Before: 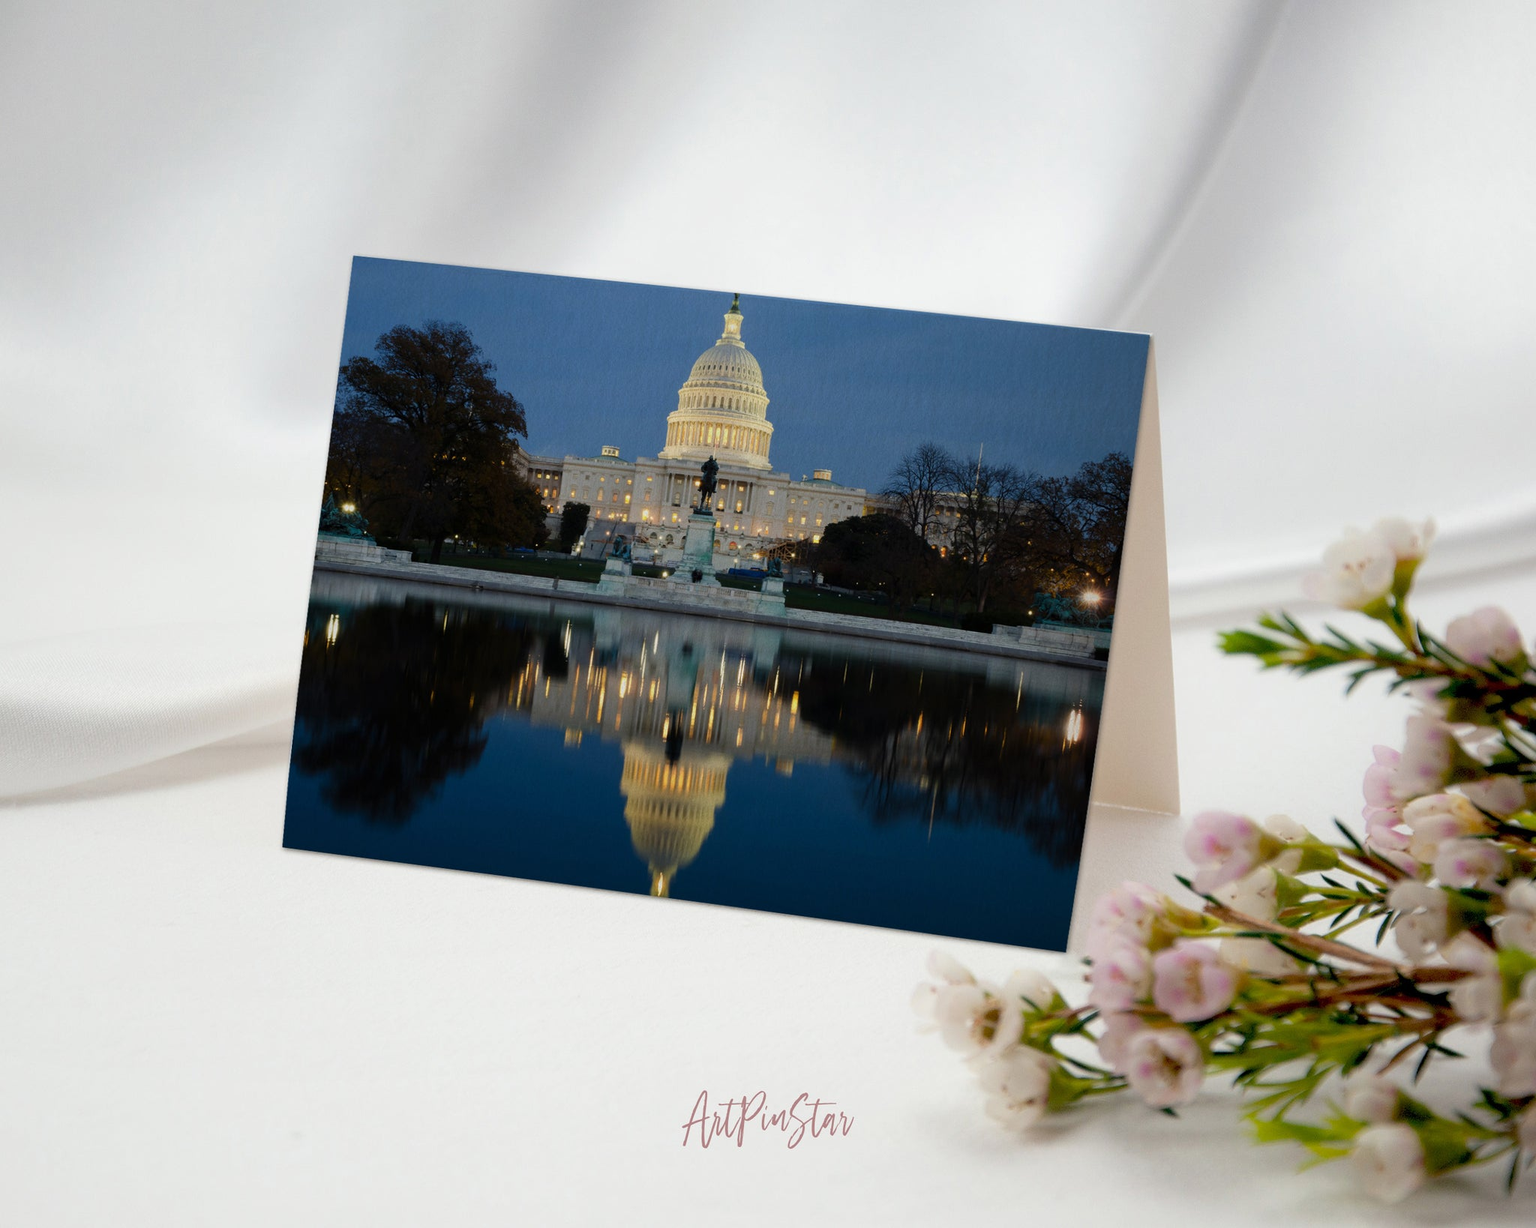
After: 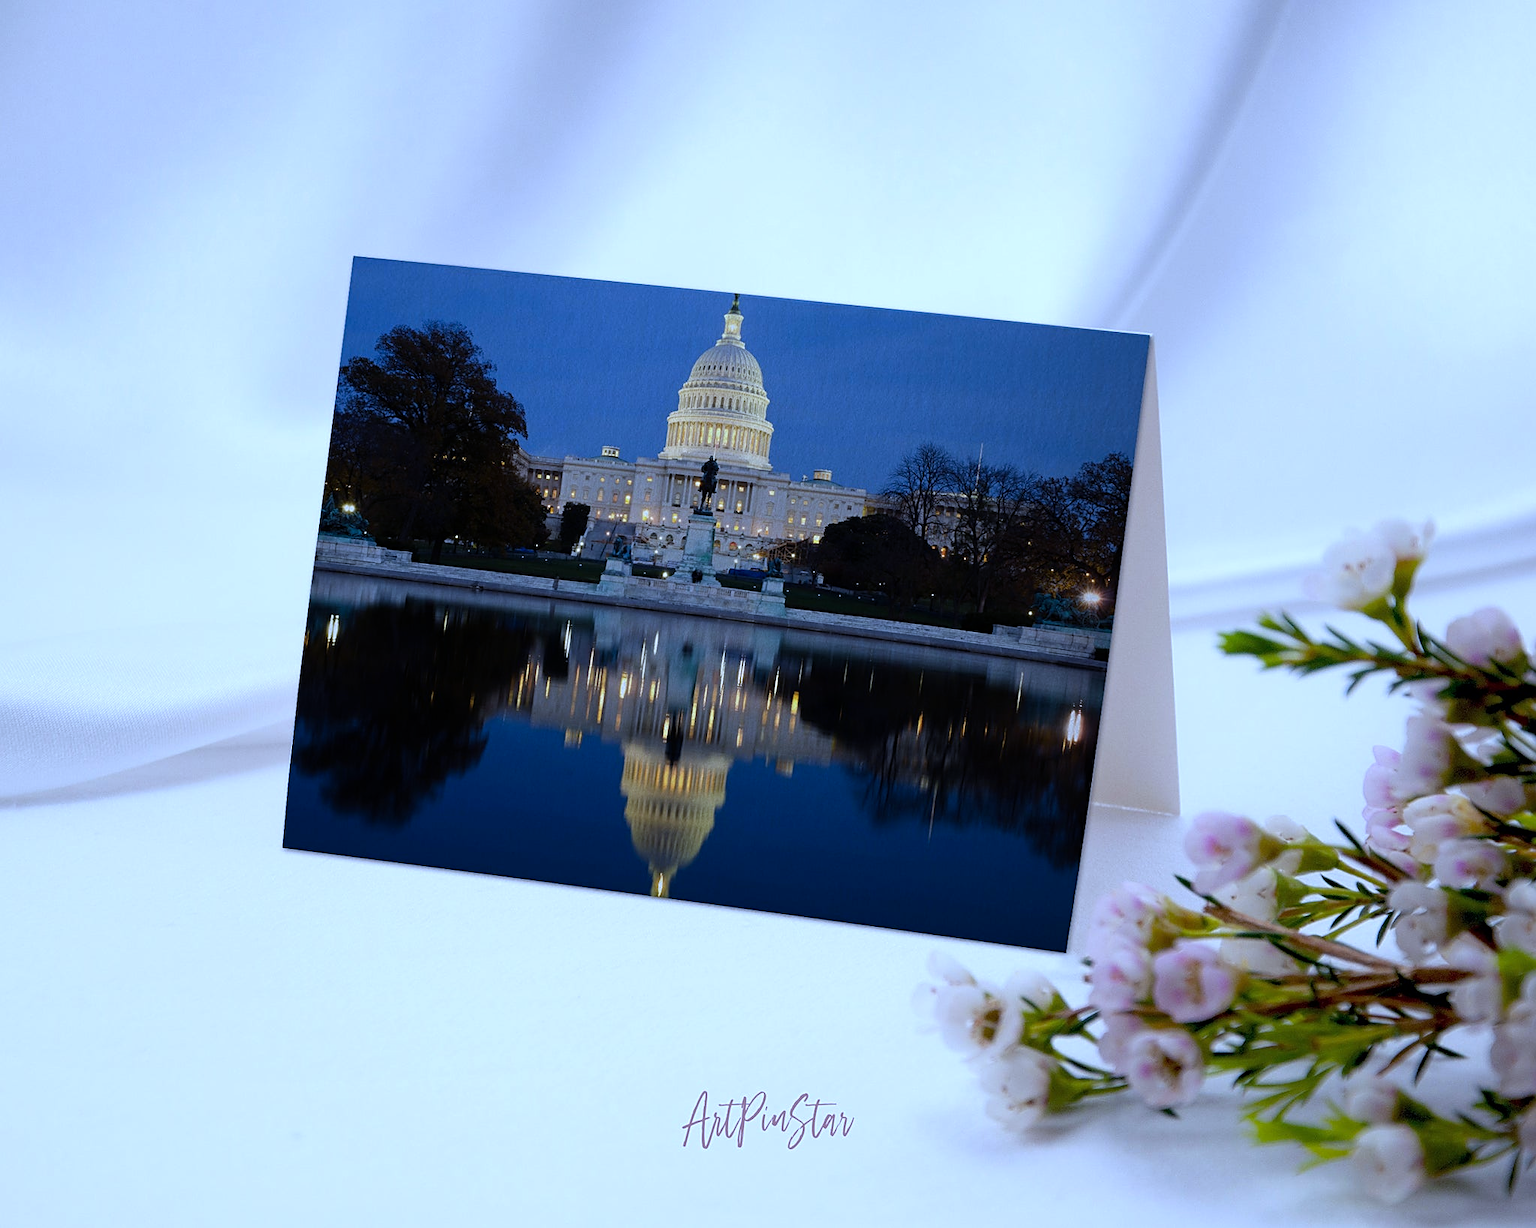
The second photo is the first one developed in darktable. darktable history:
sharpen: on, module defaults
color balance: gamma [0.9, 0.988, 0.975, 1.025], gain [1.05, 1, 1, 1]
white balance: red 0.871, blue 1.249
